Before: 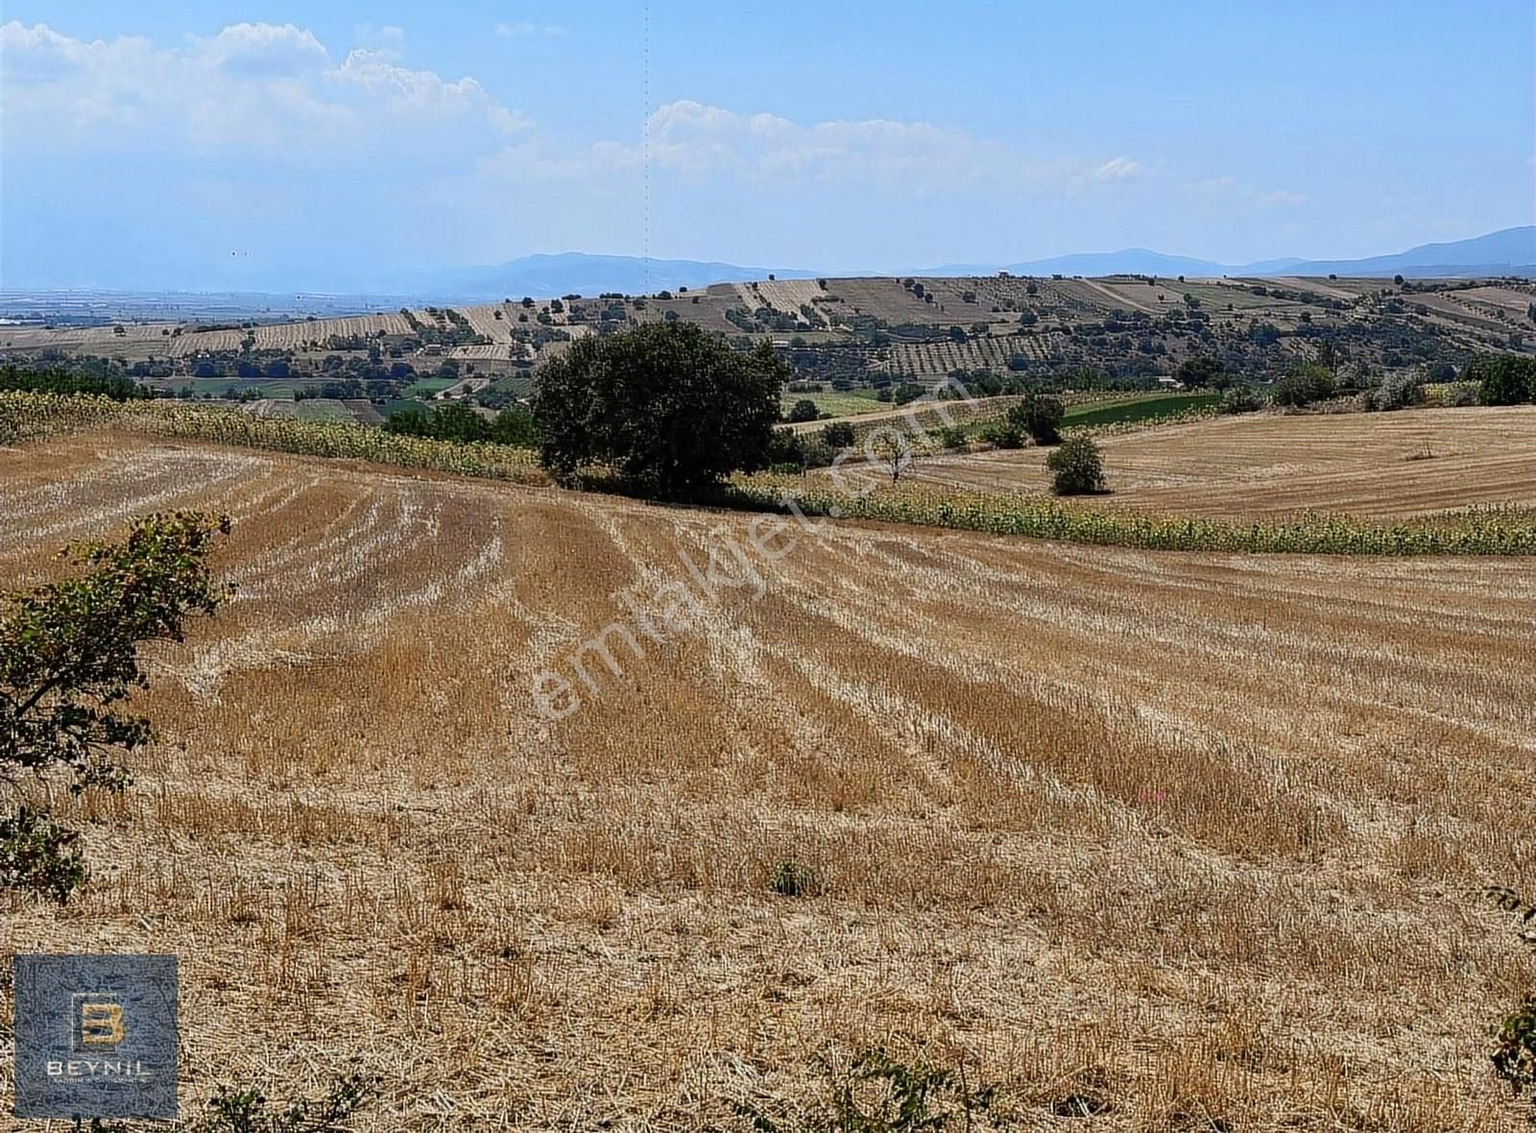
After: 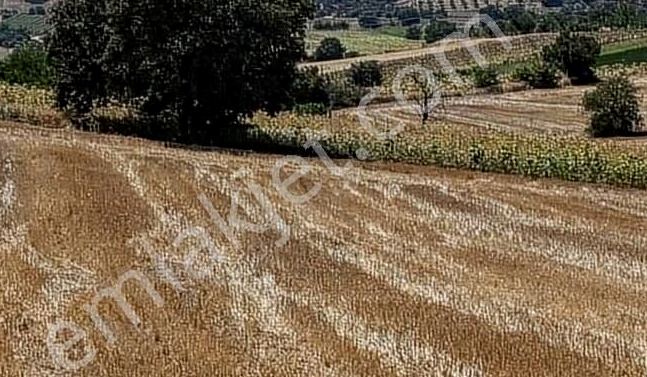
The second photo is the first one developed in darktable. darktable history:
local contrast: on, module defaults
crop: left 31.751%, top 32.172%, right 27.8%, bottom 35.83%
